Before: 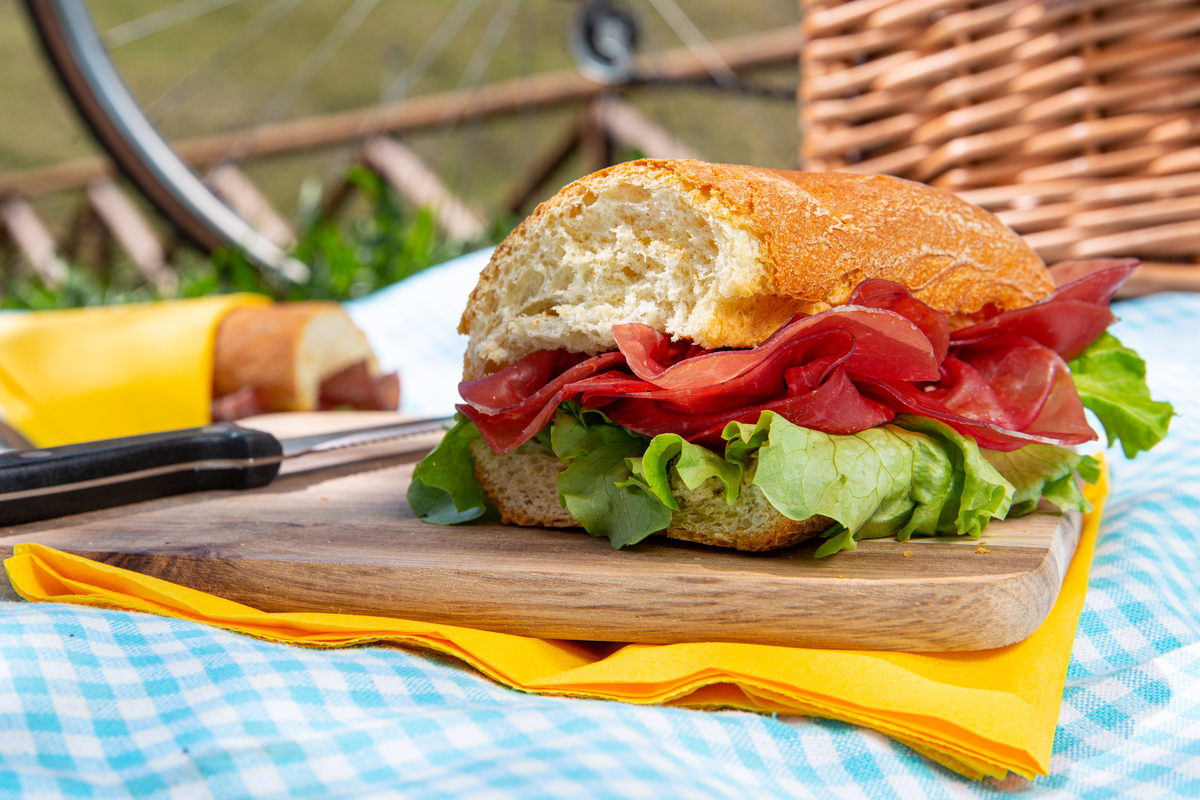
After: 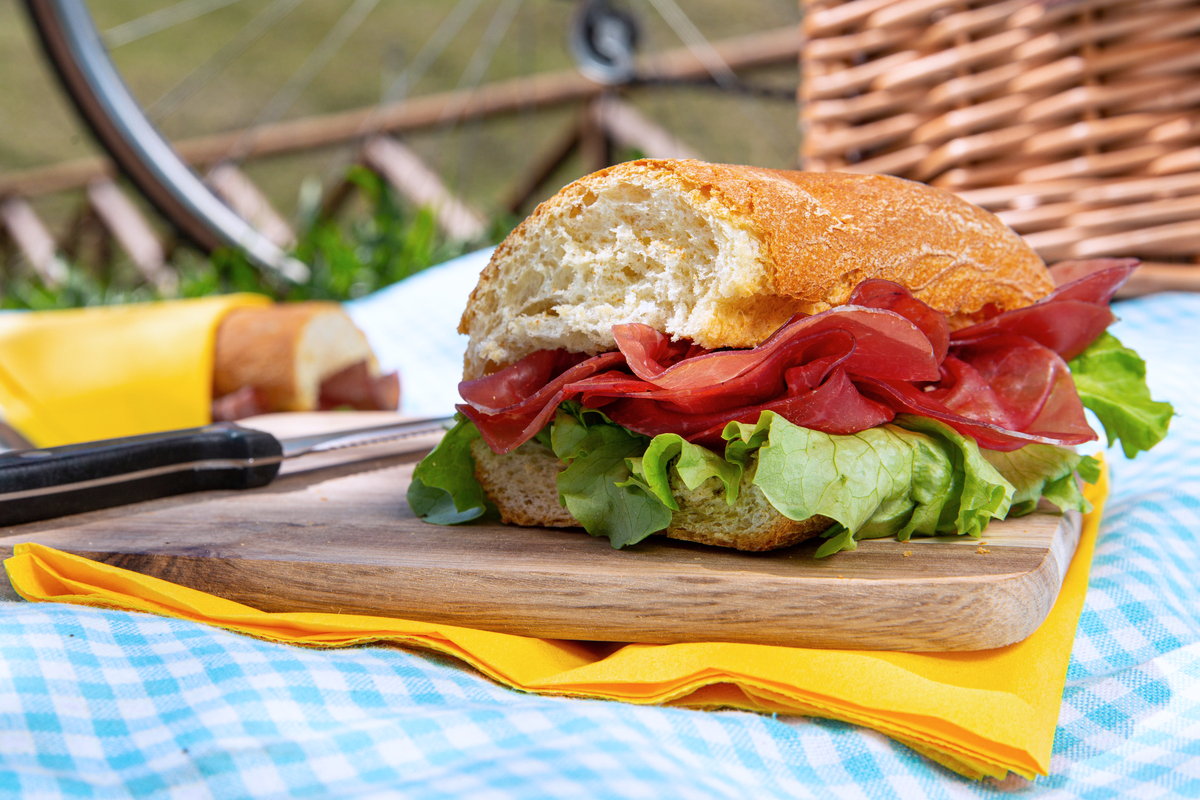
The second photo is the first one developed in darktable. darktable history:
white balance: red 0.984, blue 1.059
tone equalizer: on, module defaults
contrast brightness saturation: contrast 0.01, saturation -0.05
